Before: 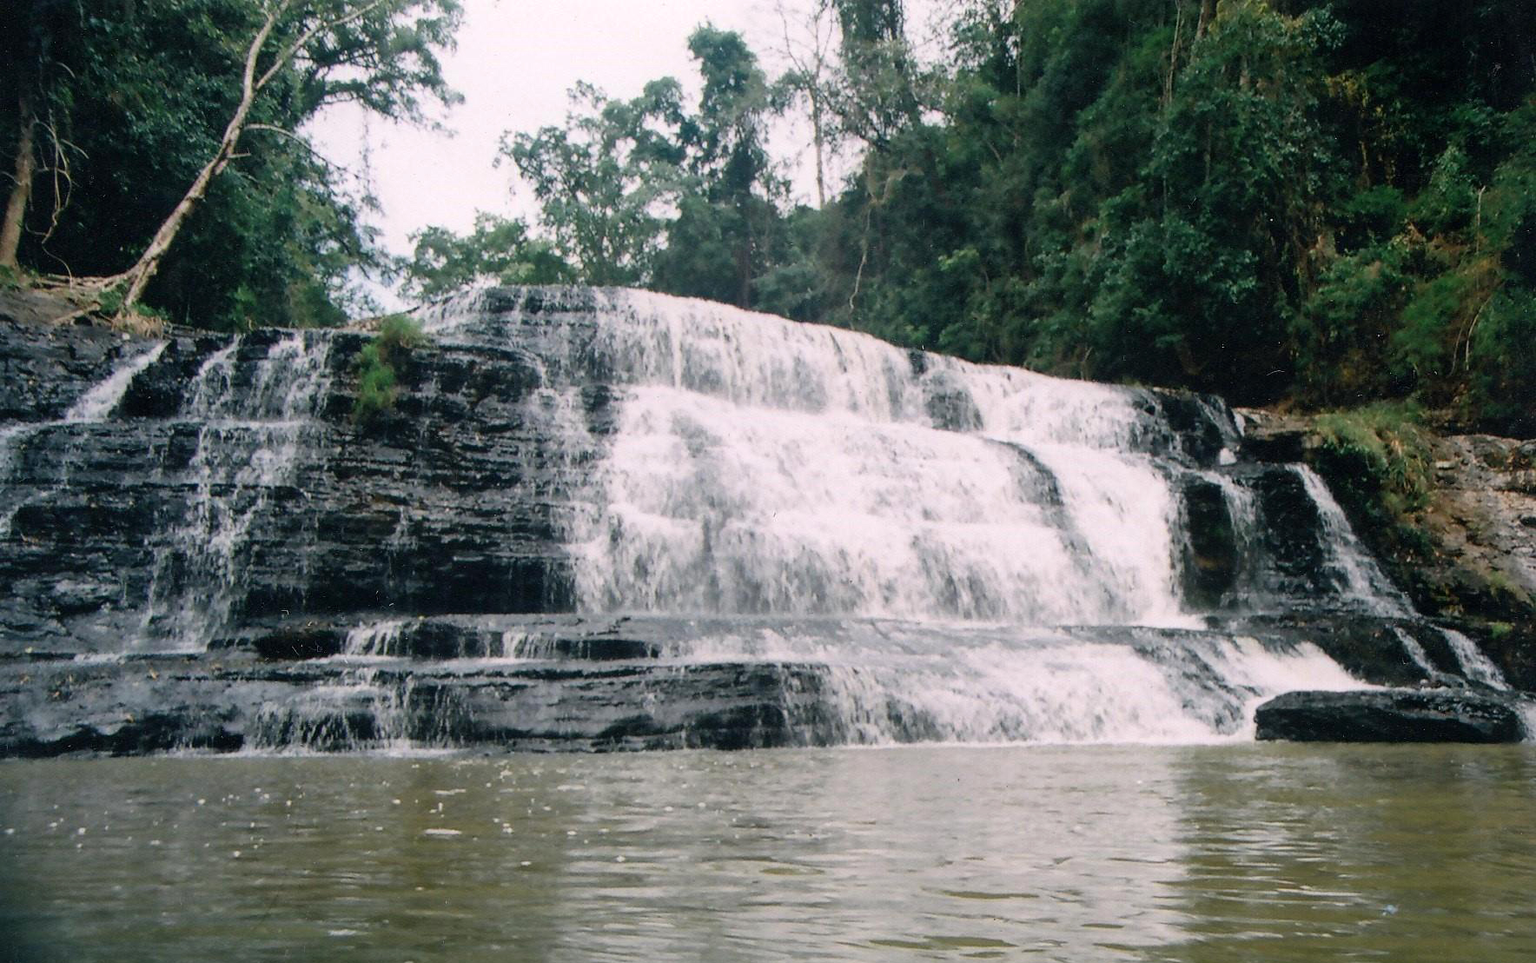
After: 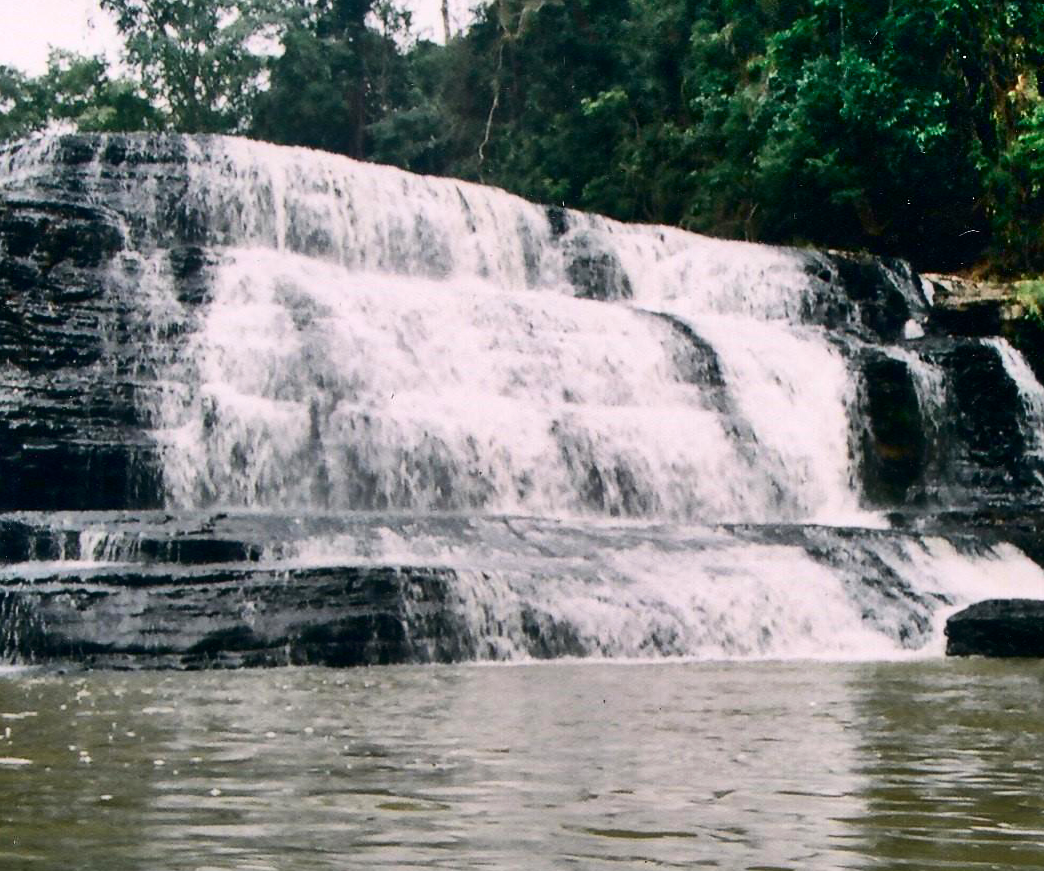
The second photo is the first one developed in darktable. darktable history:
contrast brightness saturation: contrast 0.2, brightness -0.11, saturation 0.1
shadows and highlights: shadows 60, soften with gaussian
crop and rotate: left 28.256%, top 17.734%, right 12.656%, bottom 3.573%
